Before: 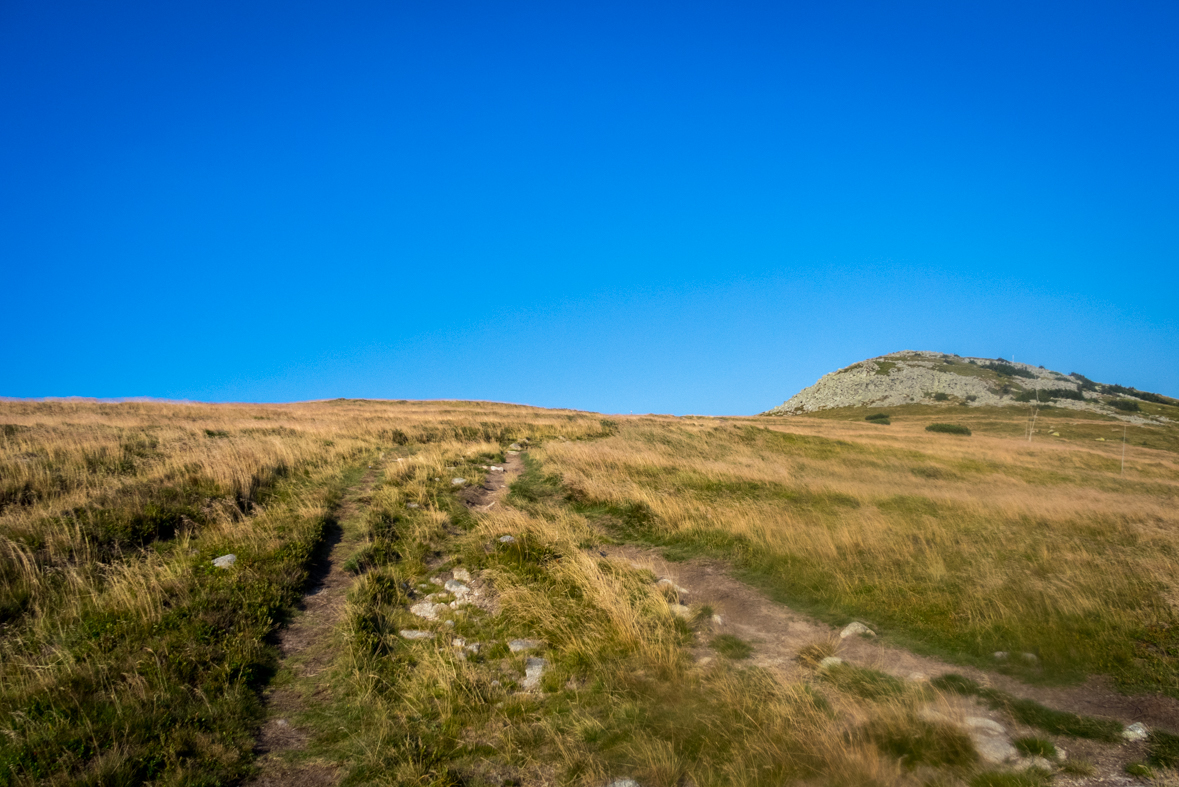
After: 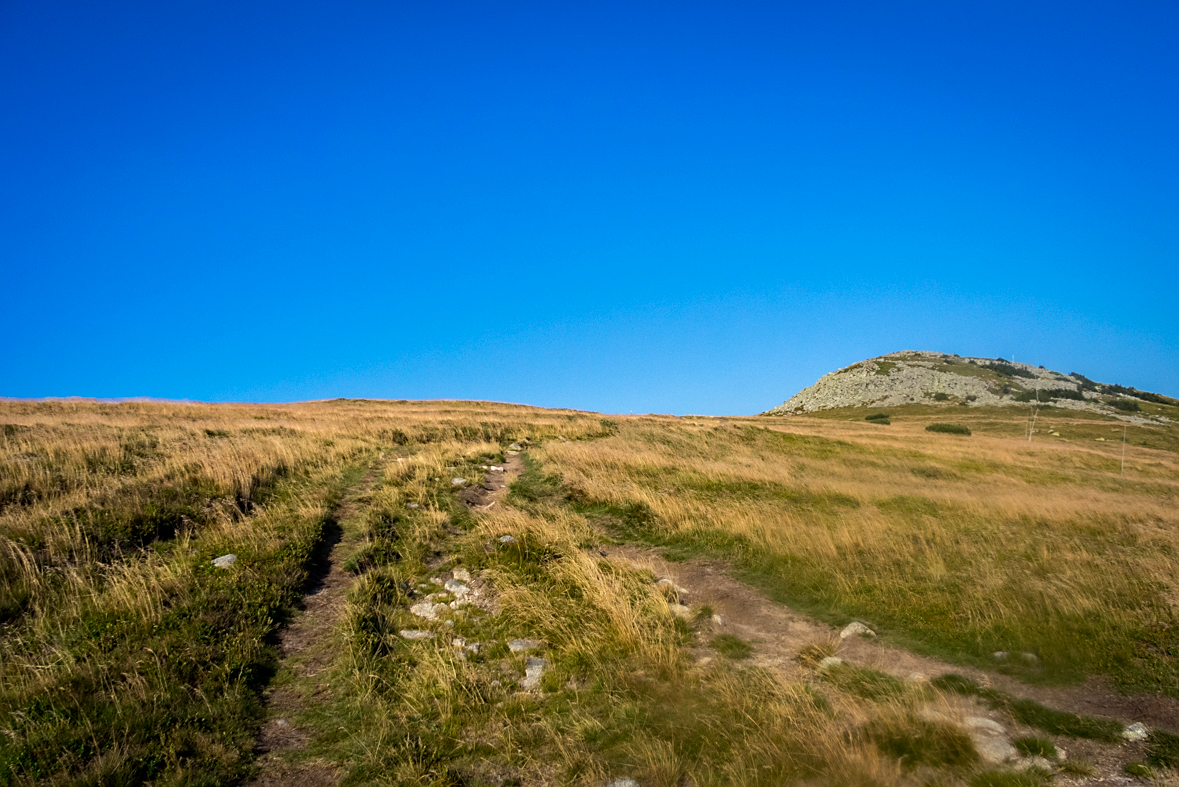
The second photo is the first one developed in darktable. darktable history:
sharpen: radius 1.864, amount 0.398, threshold 1.271
haze removal: compatibility mode true, adaptive false
